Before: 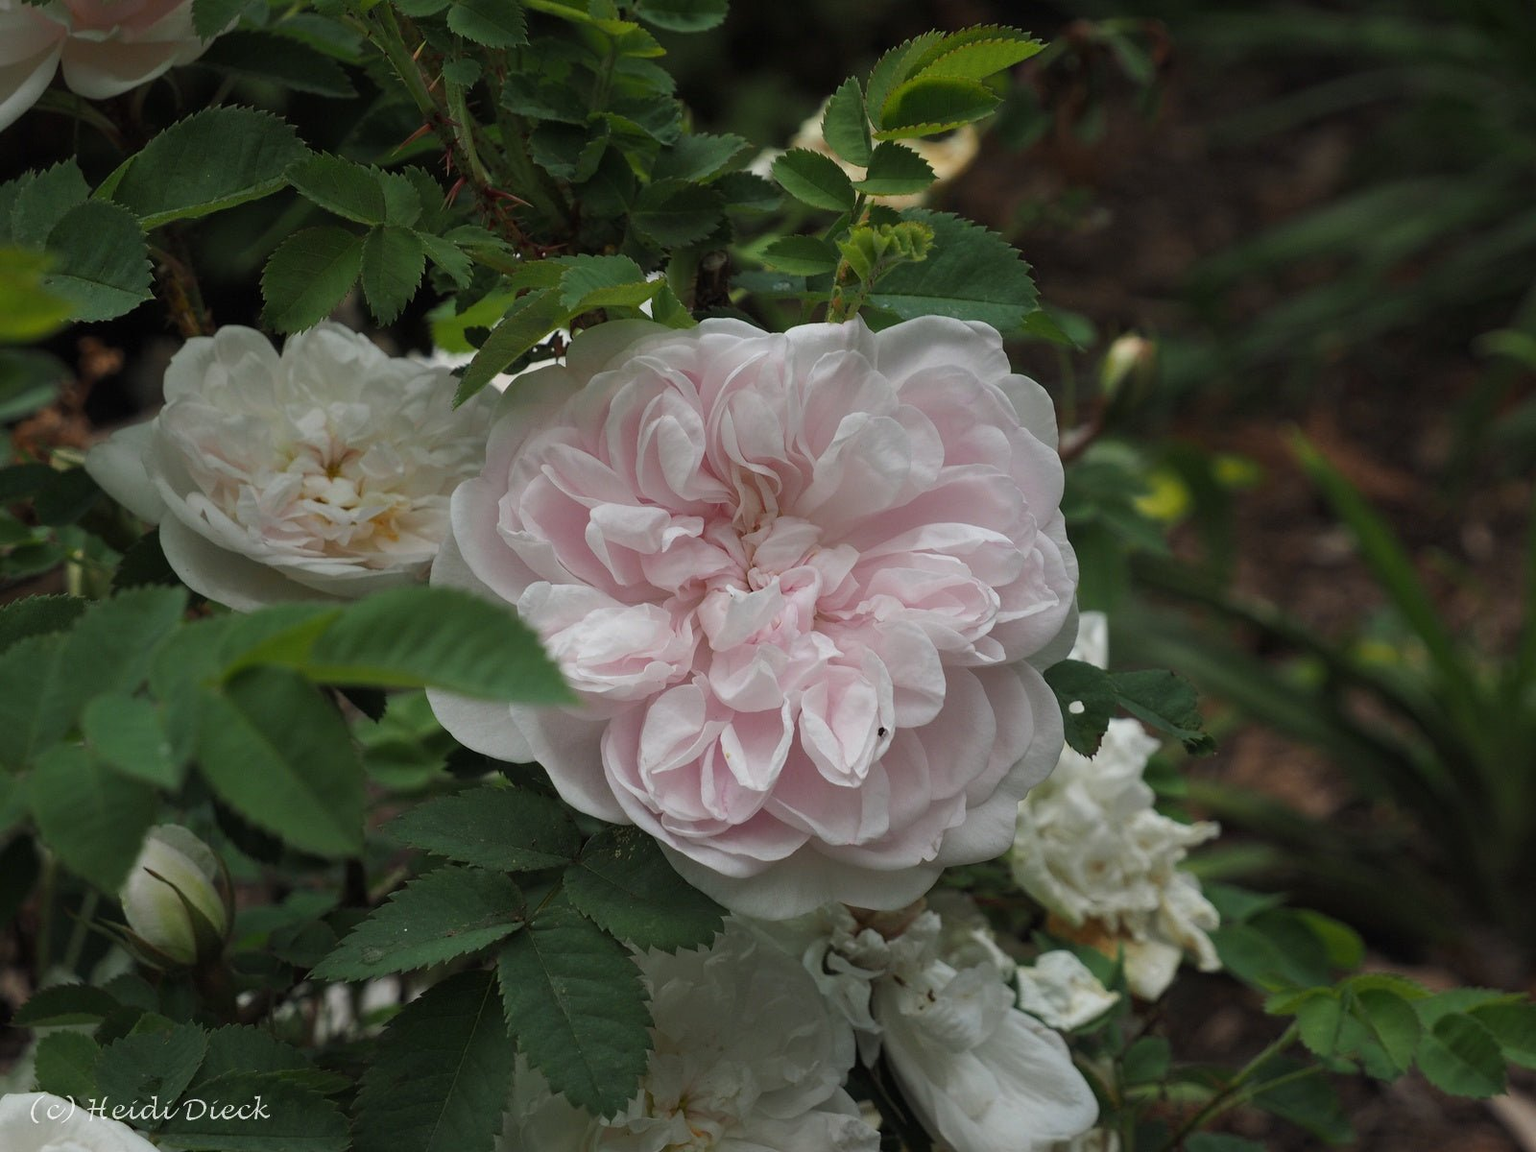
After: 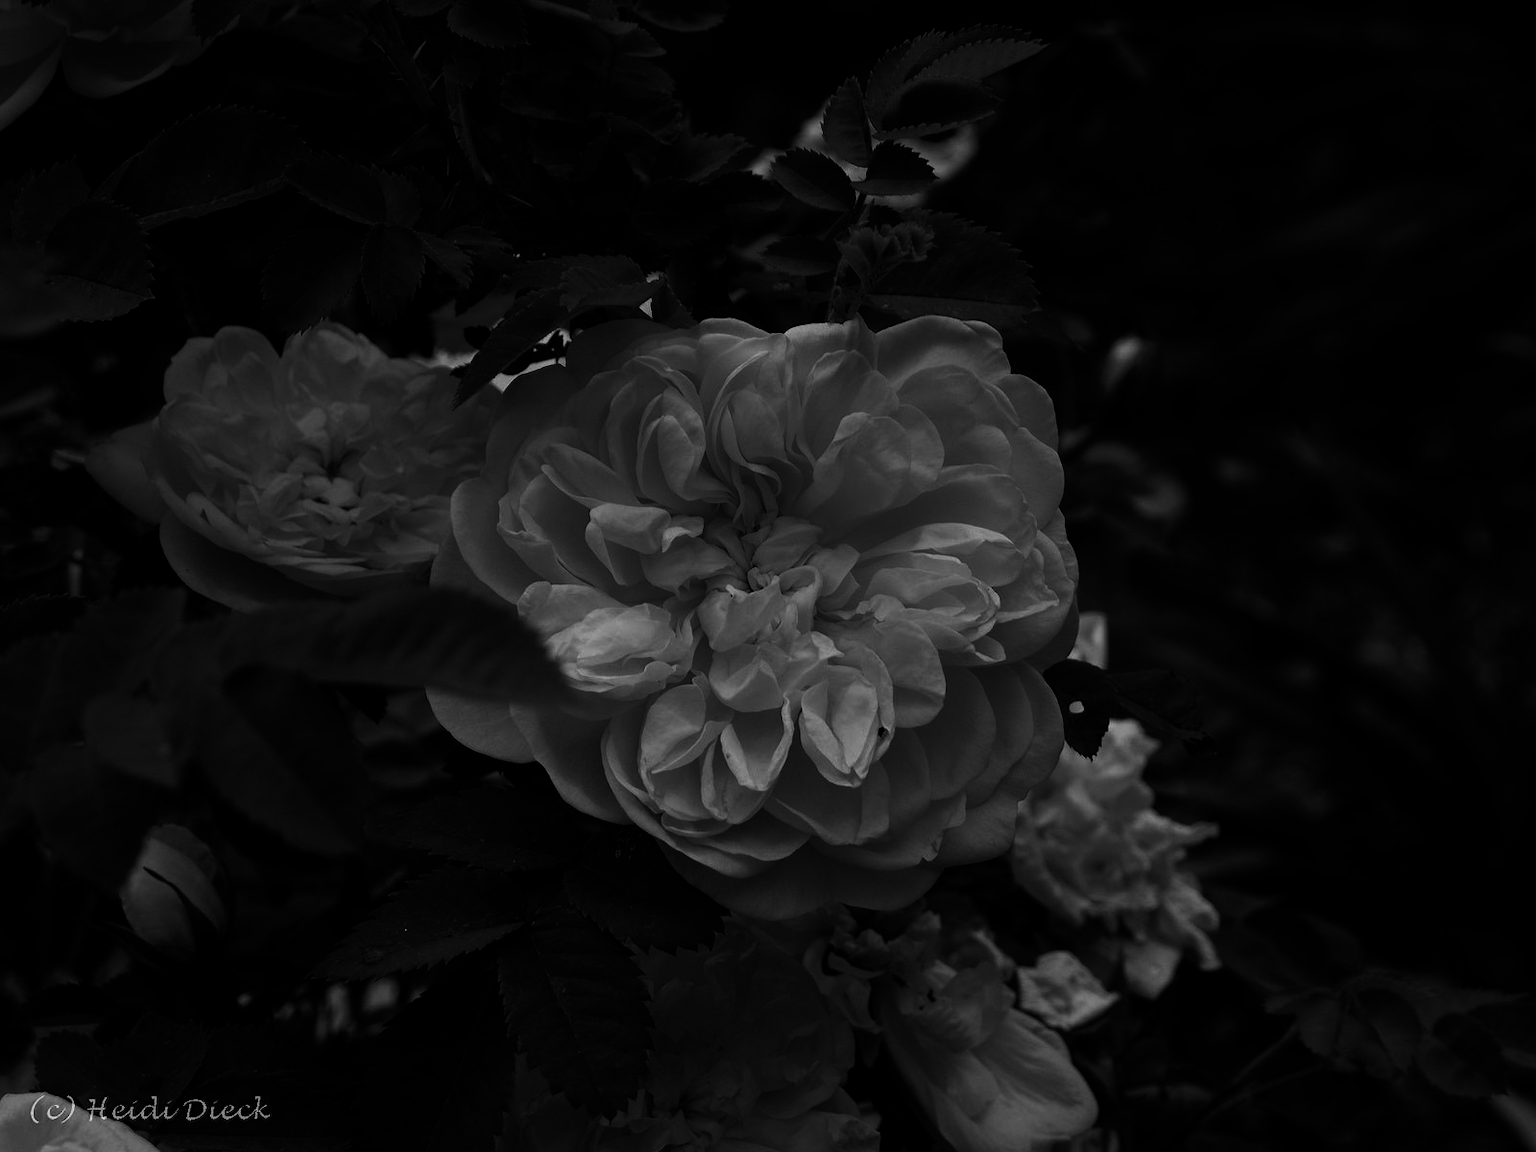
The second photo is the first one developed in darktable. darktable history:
contrast brightness saturation: brightness -1, saturation 1
color balance rgb: perceptual saturation grading › global saturation 20%, perceptual saturation grading › highlights -25%, perceptual saturation grading › shadows 25%
monochrome: on, module defaults
